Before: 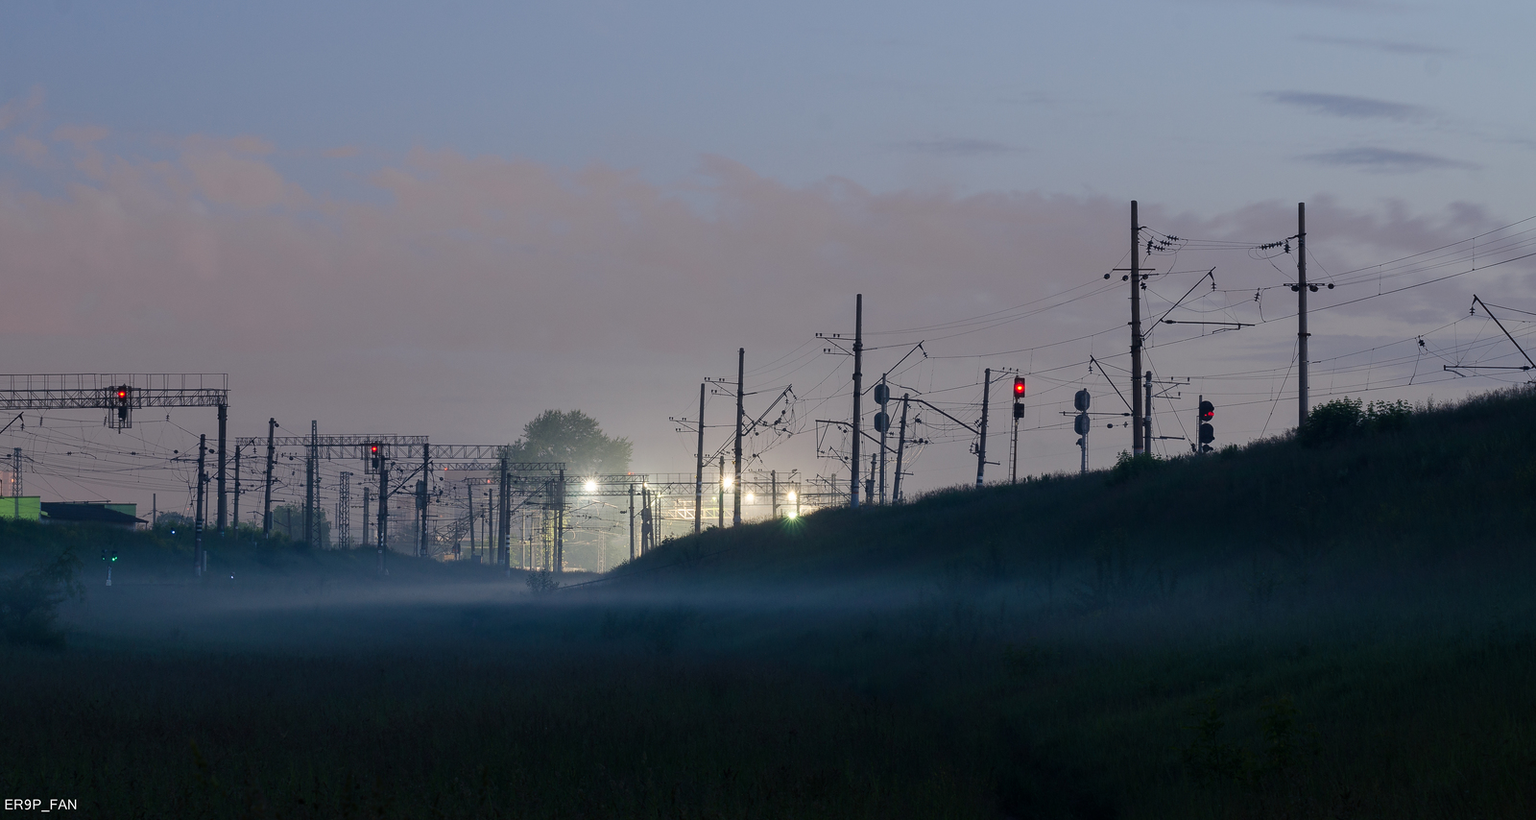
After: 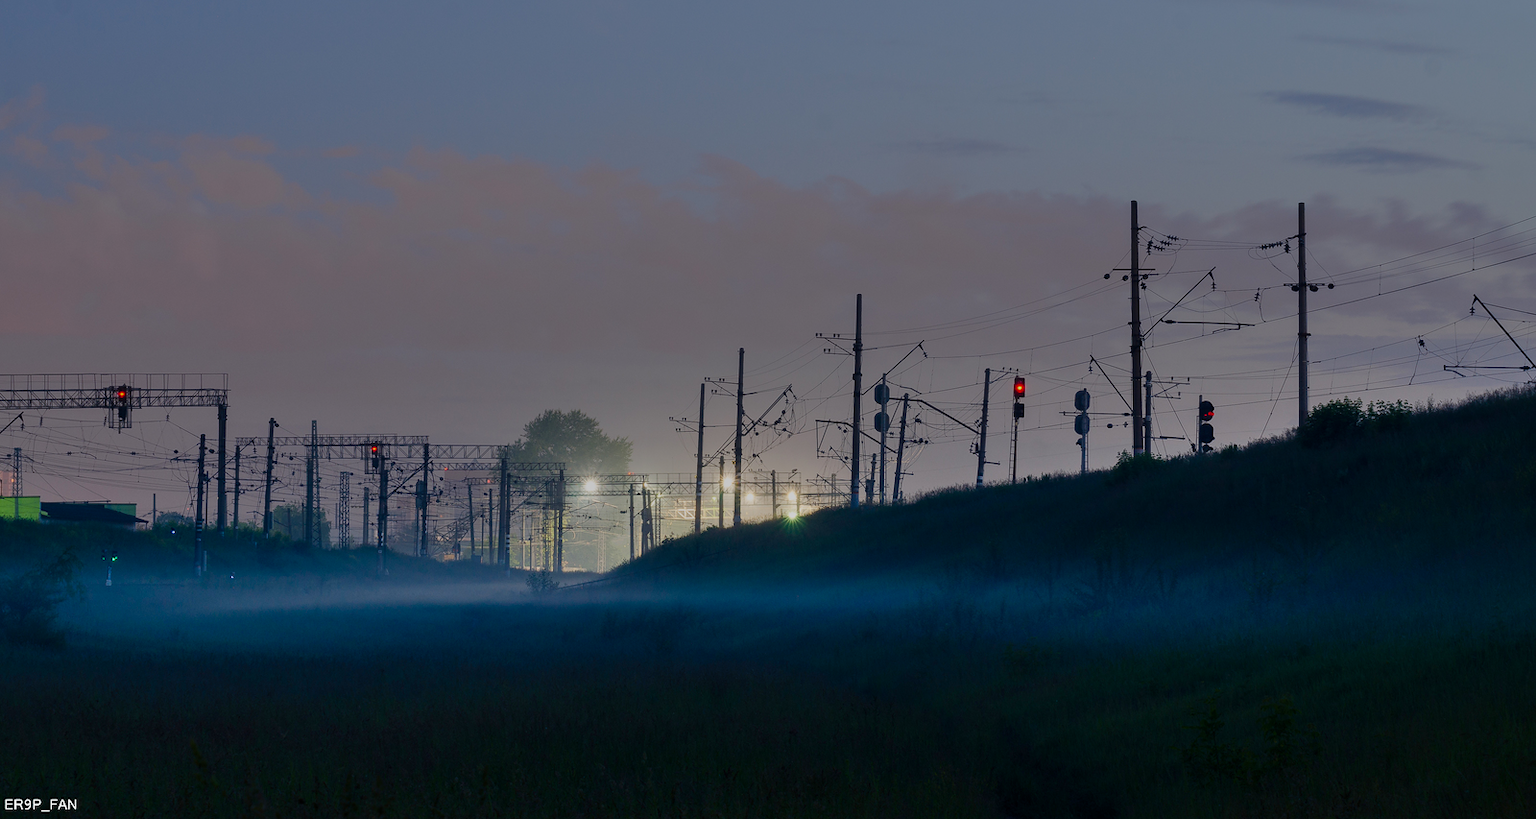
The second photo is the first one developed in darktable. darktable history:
color balance rgb: perceptual saturation grading › global saturation 20%, perceptual saturation grading › highlights -24.916%, perceptual saturation grading › shadows 50.112%
shadows and highlights: soften with gaussian
exposure: exposure -0.927 EV, compensate highlight preservation false
